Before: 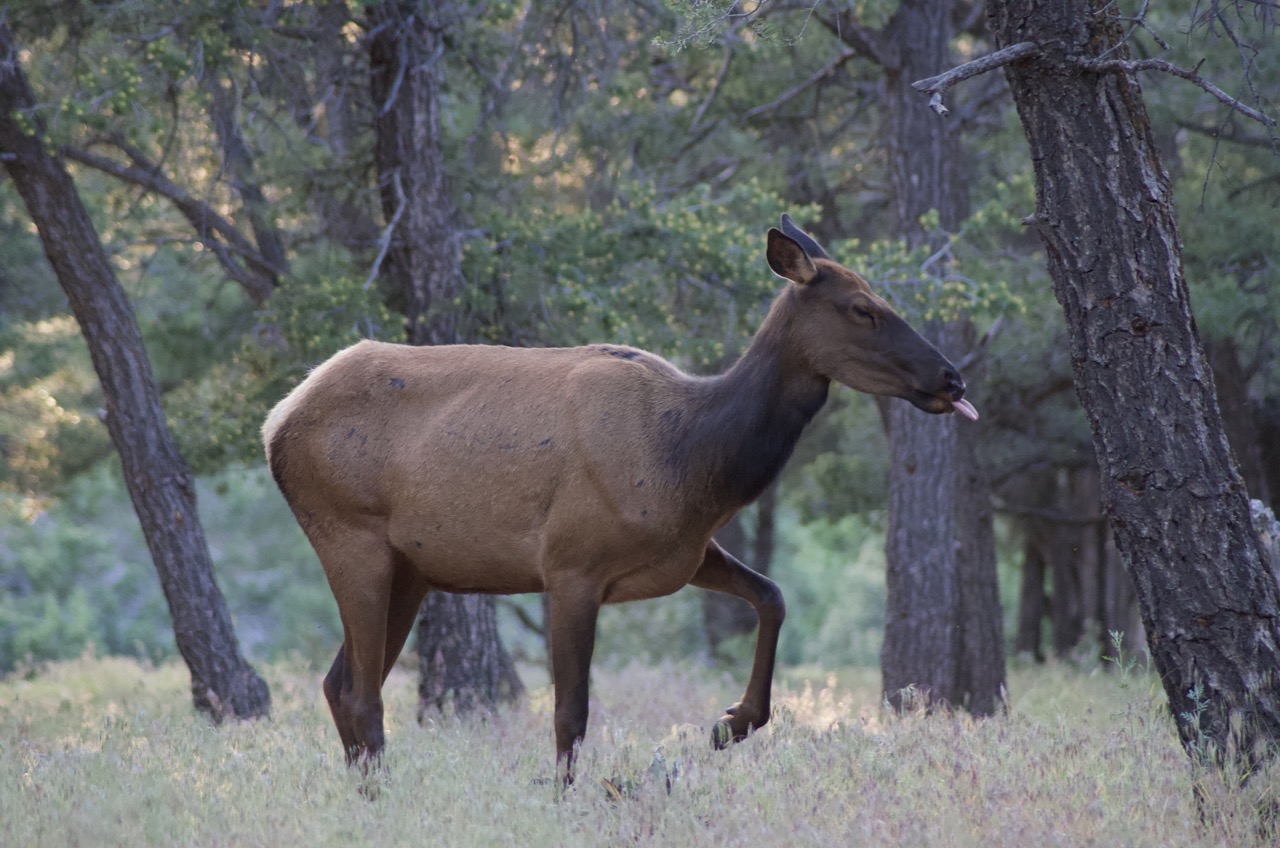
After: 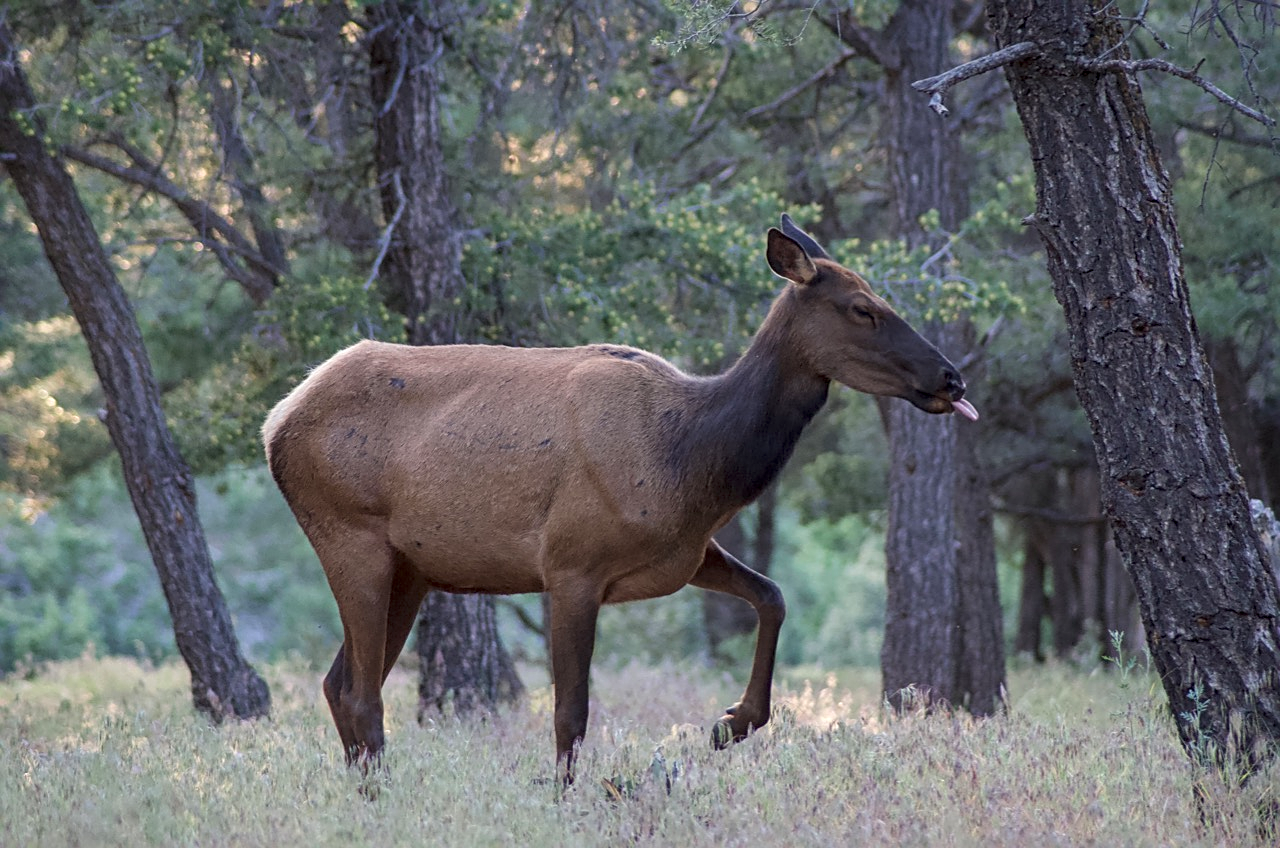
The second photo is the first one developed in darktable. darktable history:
shadows and highlights: shadows 12, white point adjustment 1.2, soften with gaussian
exposure: black level correction 0.001, compensate highlight preservation false
local contrast: on, module defaults
sharpen: on, module defaults
